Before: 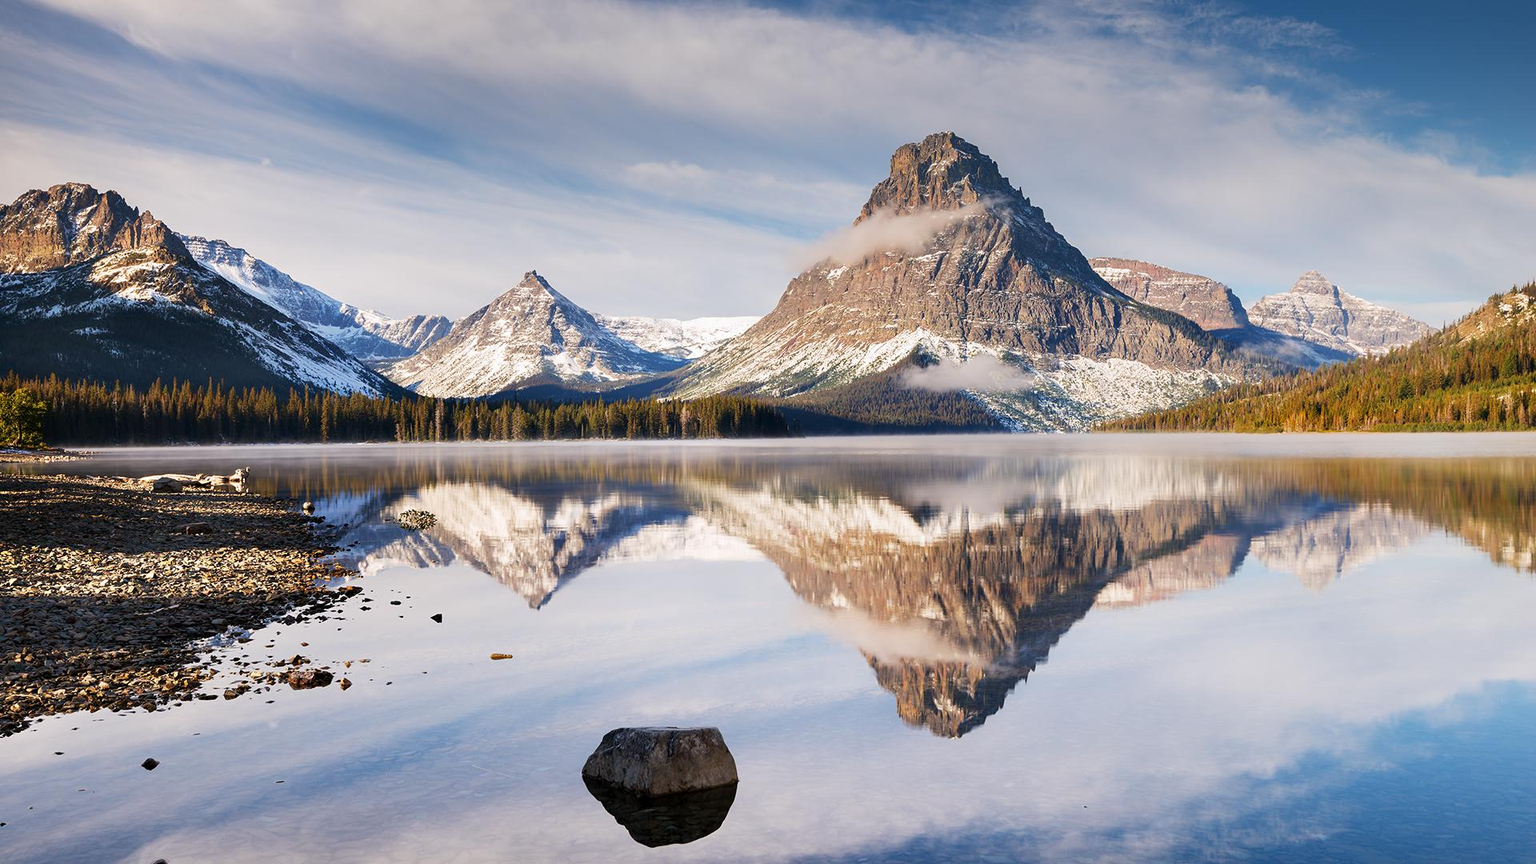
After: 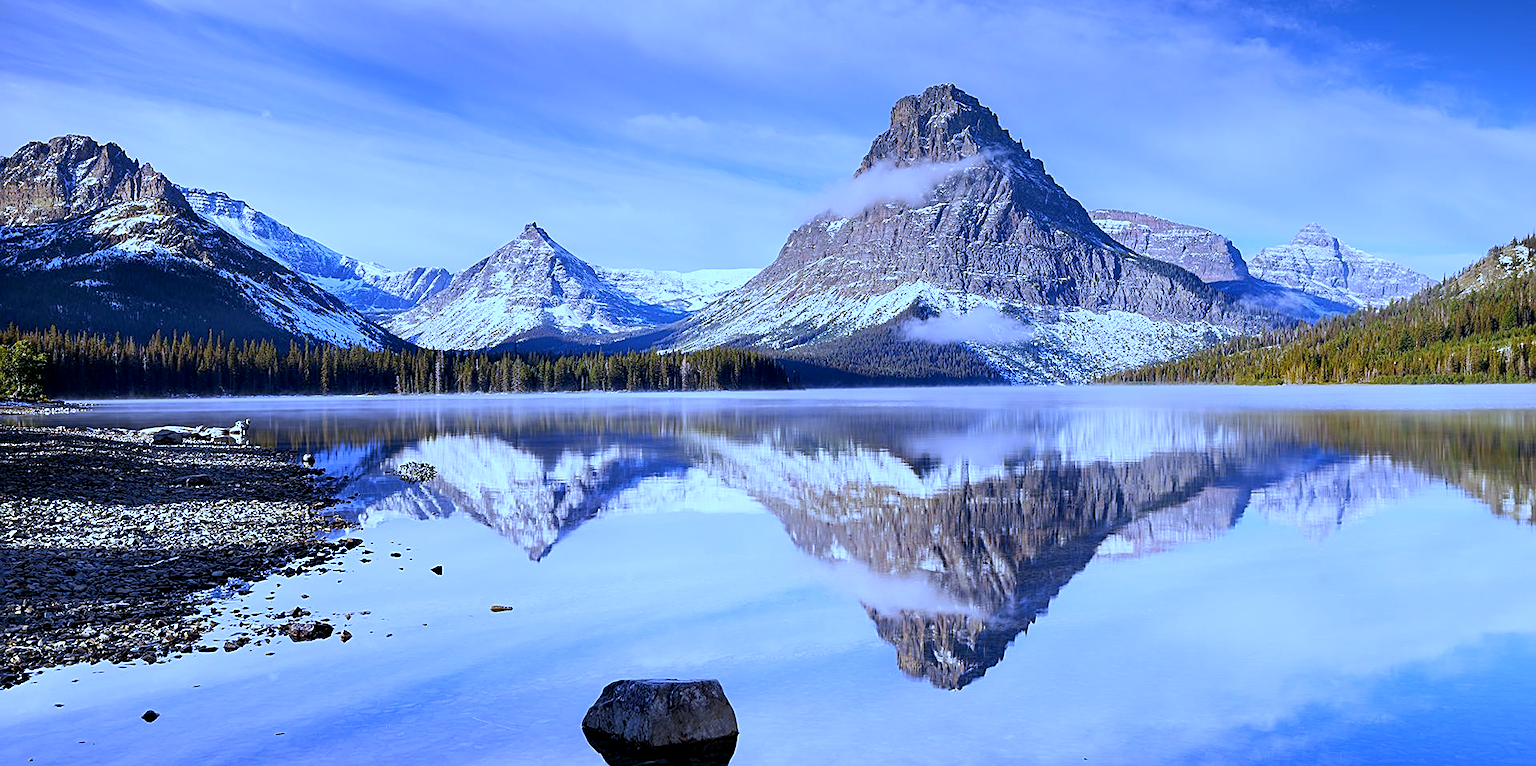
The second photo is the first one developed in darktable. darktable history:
crop and rotate: top 5.609%, bottom 5.609%
white balance: red 0.766, blue 1.537
exposure: black level correction 0.005, exposure 0.001 EV, compensate highlight preservation false
sharpen: amount 0.55
